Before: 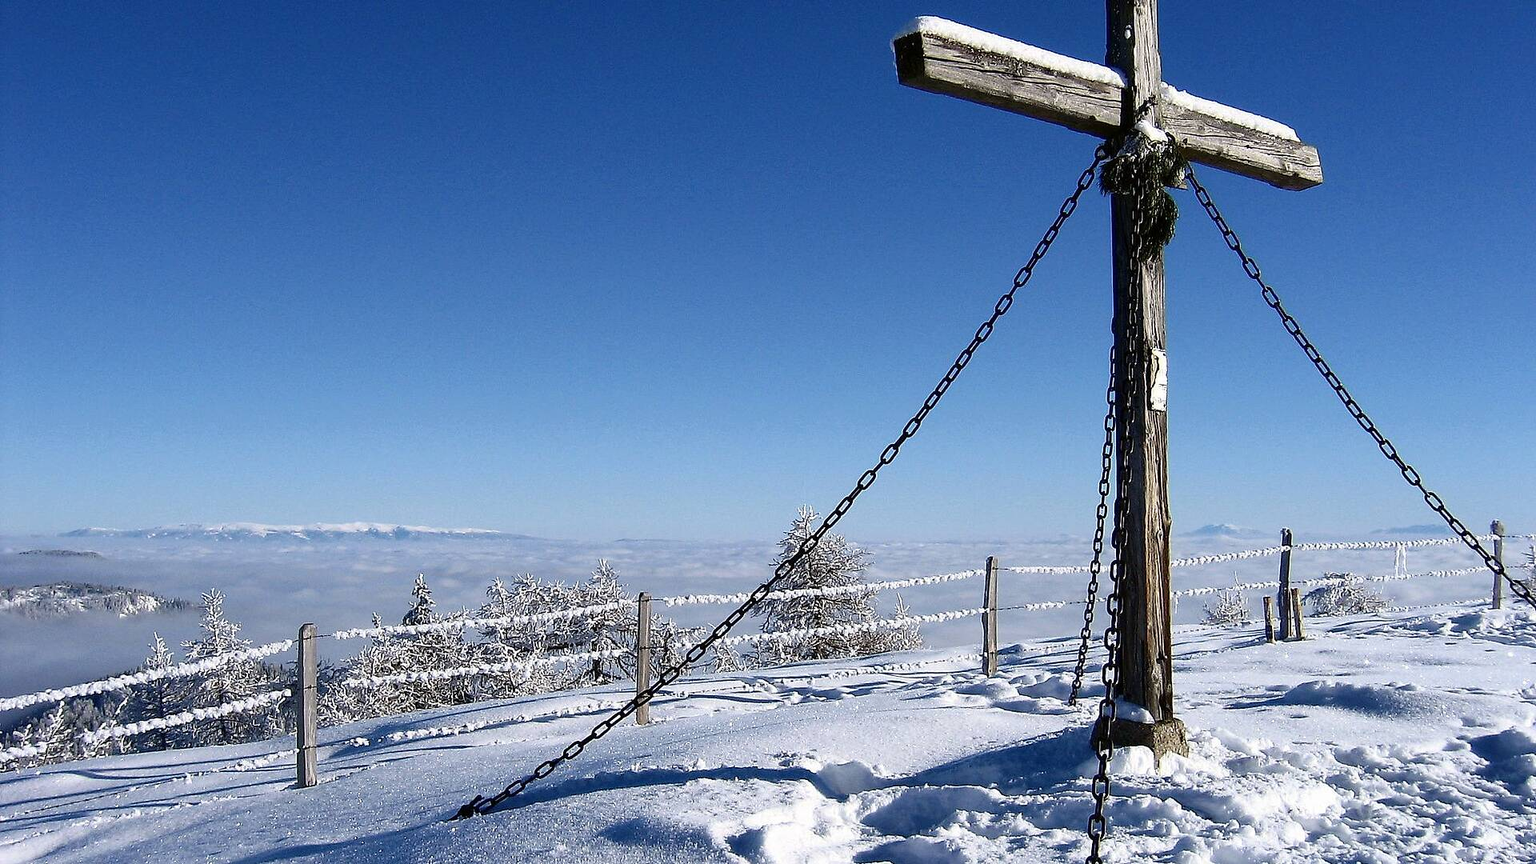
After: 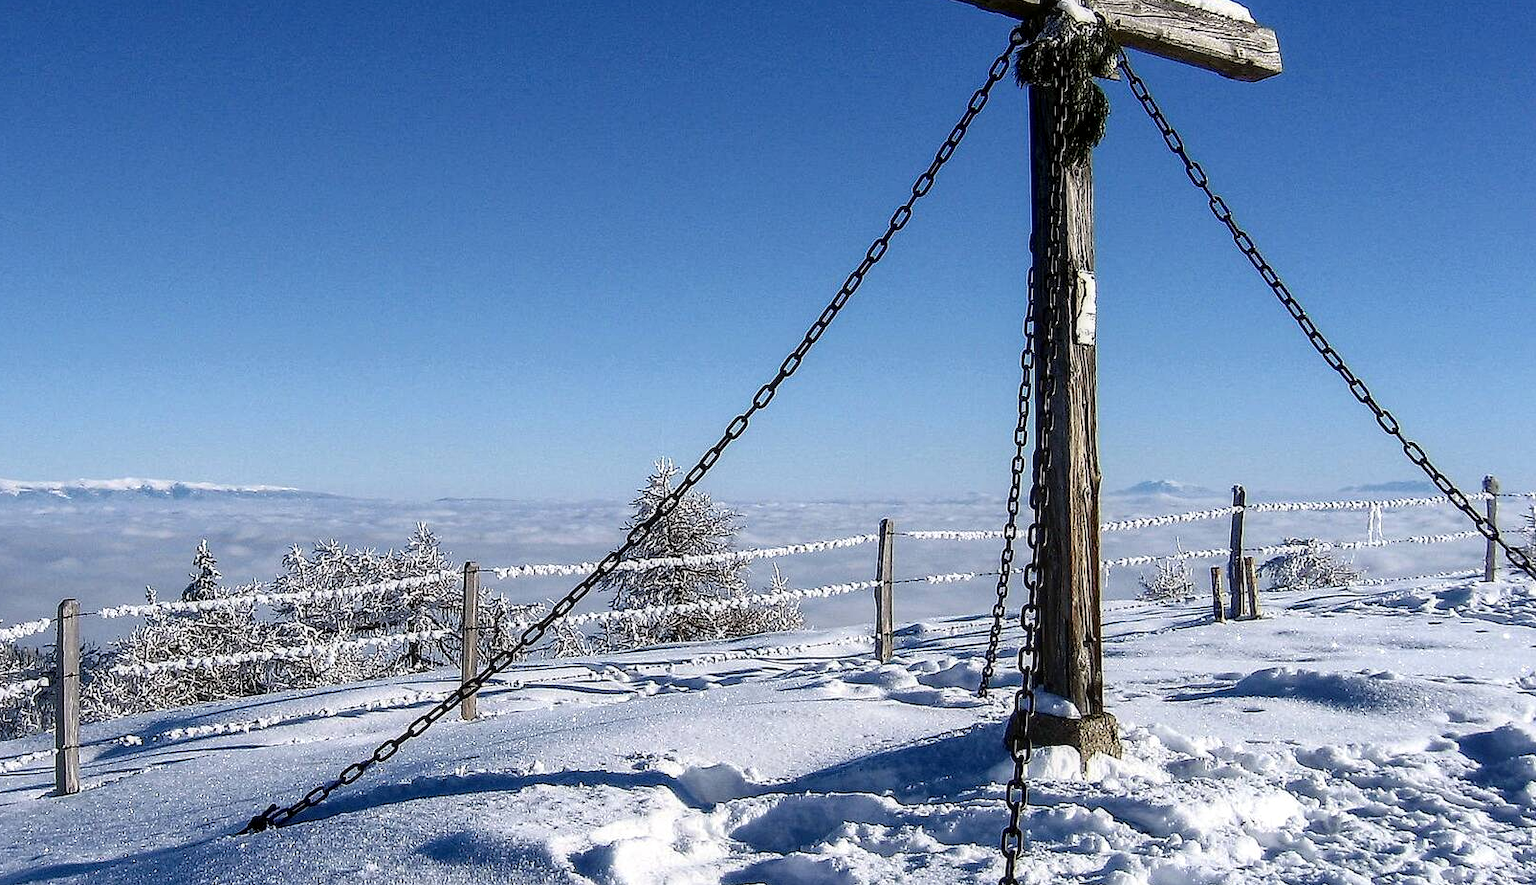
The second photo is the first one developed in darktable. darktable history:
crop: left 16.315%, top 14.246%
local contrast: on, module defaults
